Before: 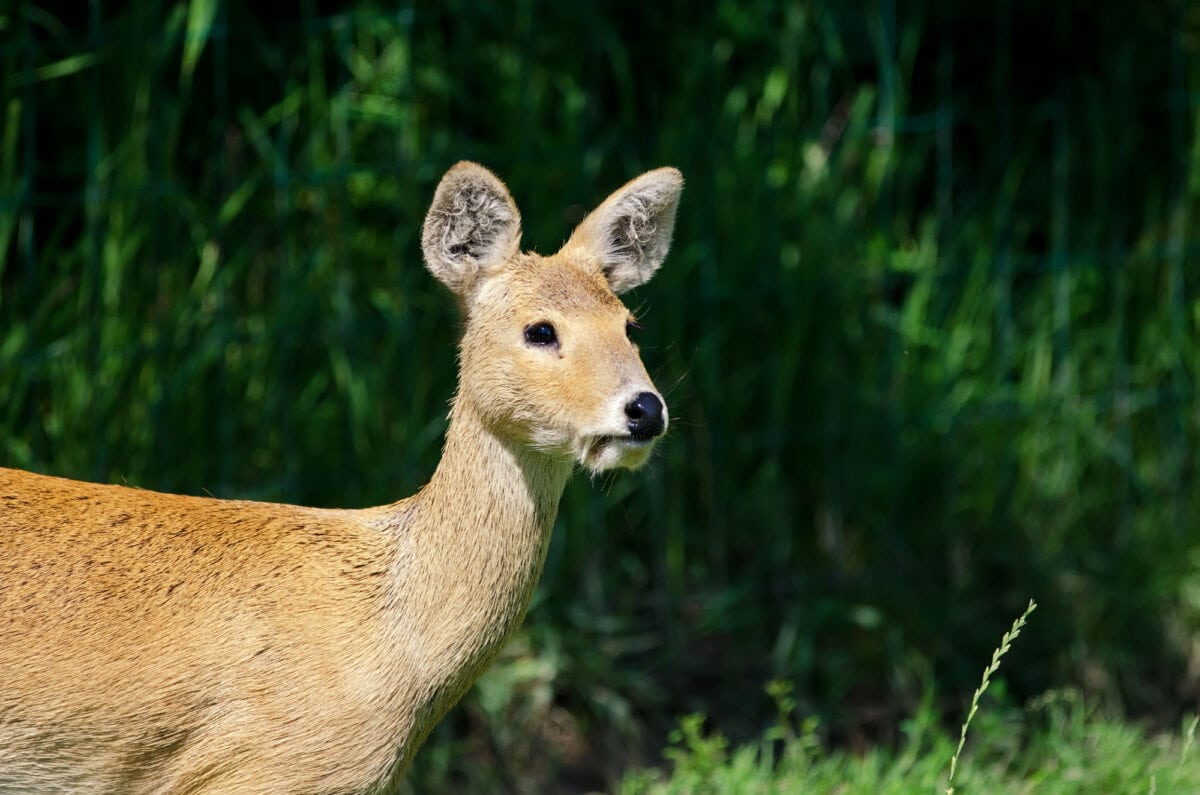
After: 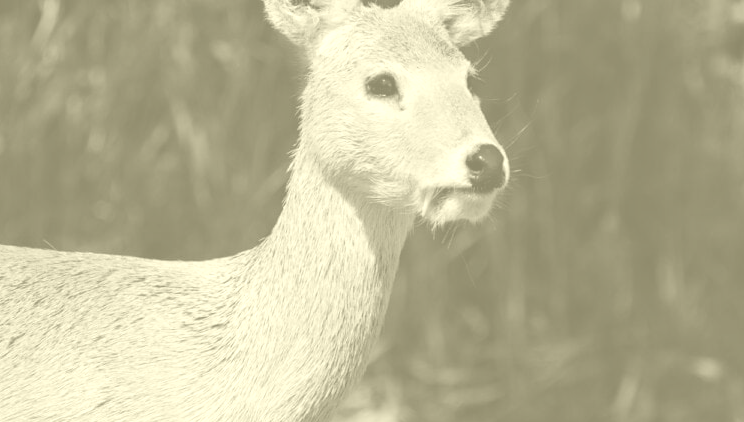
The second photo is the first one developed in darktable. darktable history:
colorize: hue 43.2°, saturation 40%, version 1
crop: left 13.312%, top 31.28%, right 24.627%, bottom 15.582%
